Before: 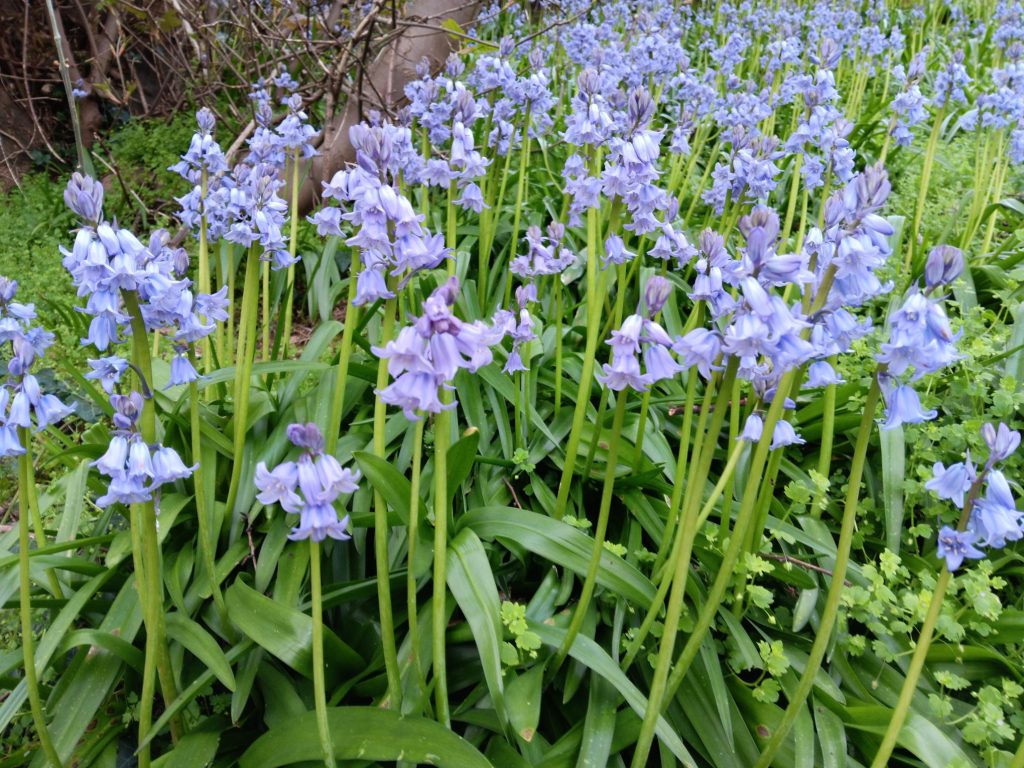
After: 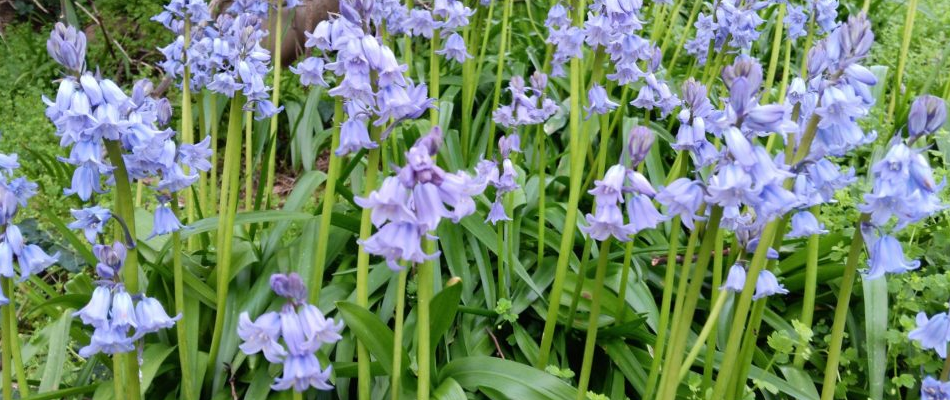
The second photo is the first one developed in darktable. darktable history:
crop: left 1.757%, top 19.619%, right 5.433%, bottom 28.283%
